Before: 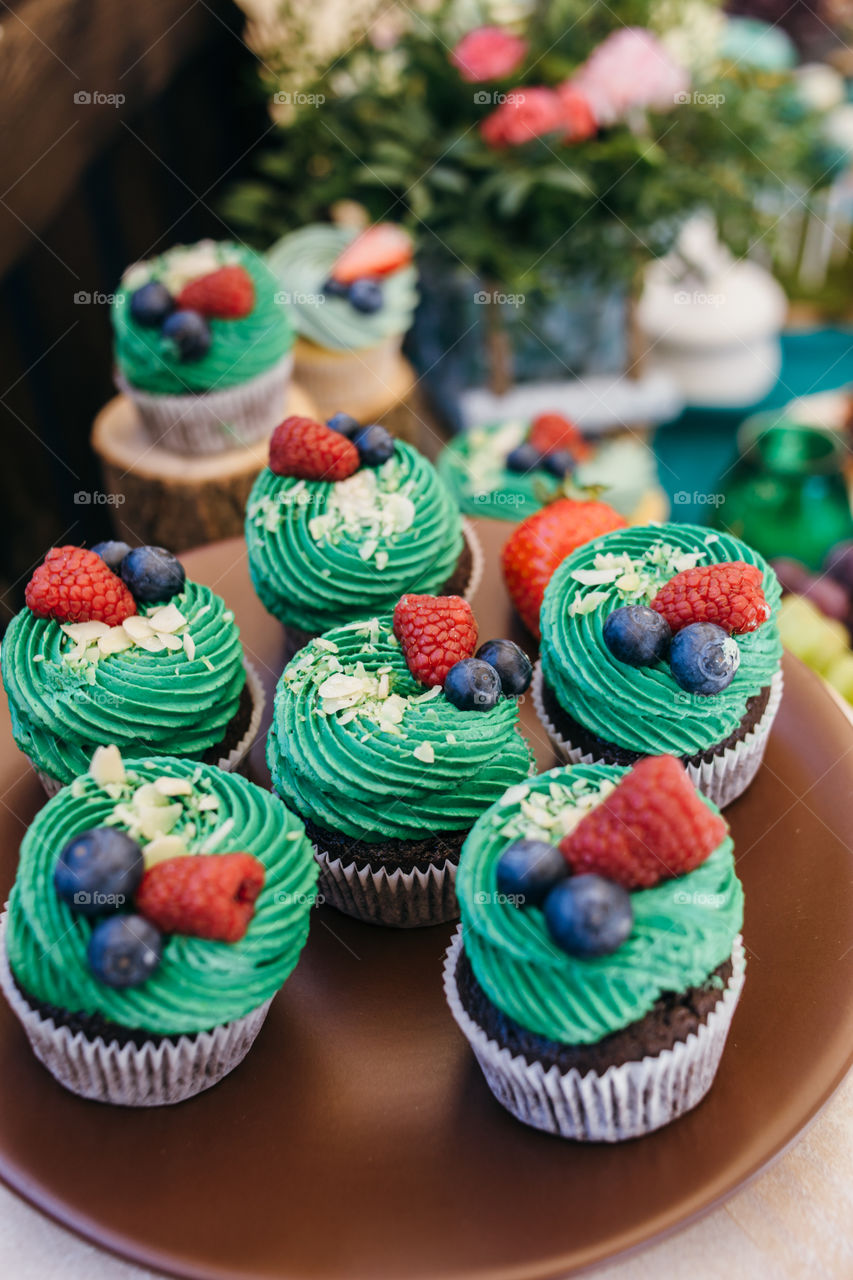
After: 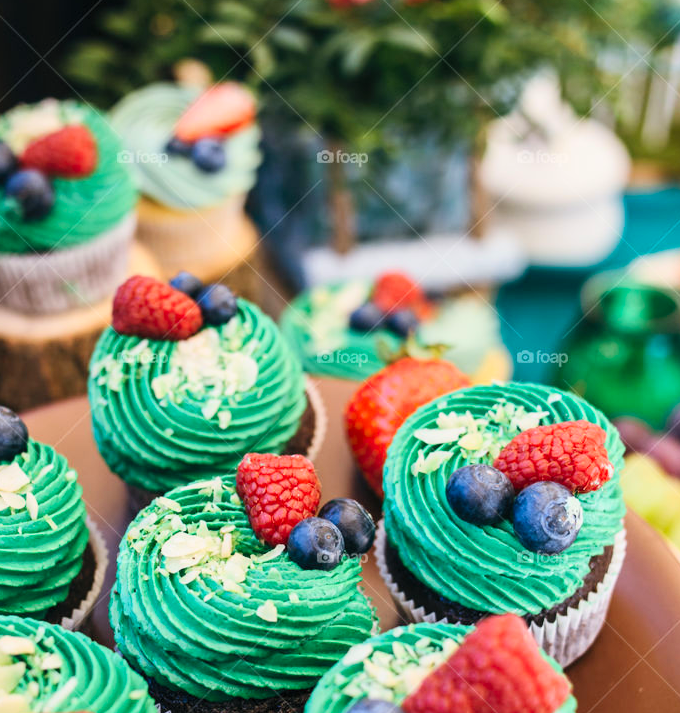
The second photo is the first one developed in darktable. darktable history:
crop: left 18.427%, top 11.084%, right 1.794%, bottom 33.146%
contrast brightness saturation: contrast 0.199, brightness 0.168, saturation 0.218
